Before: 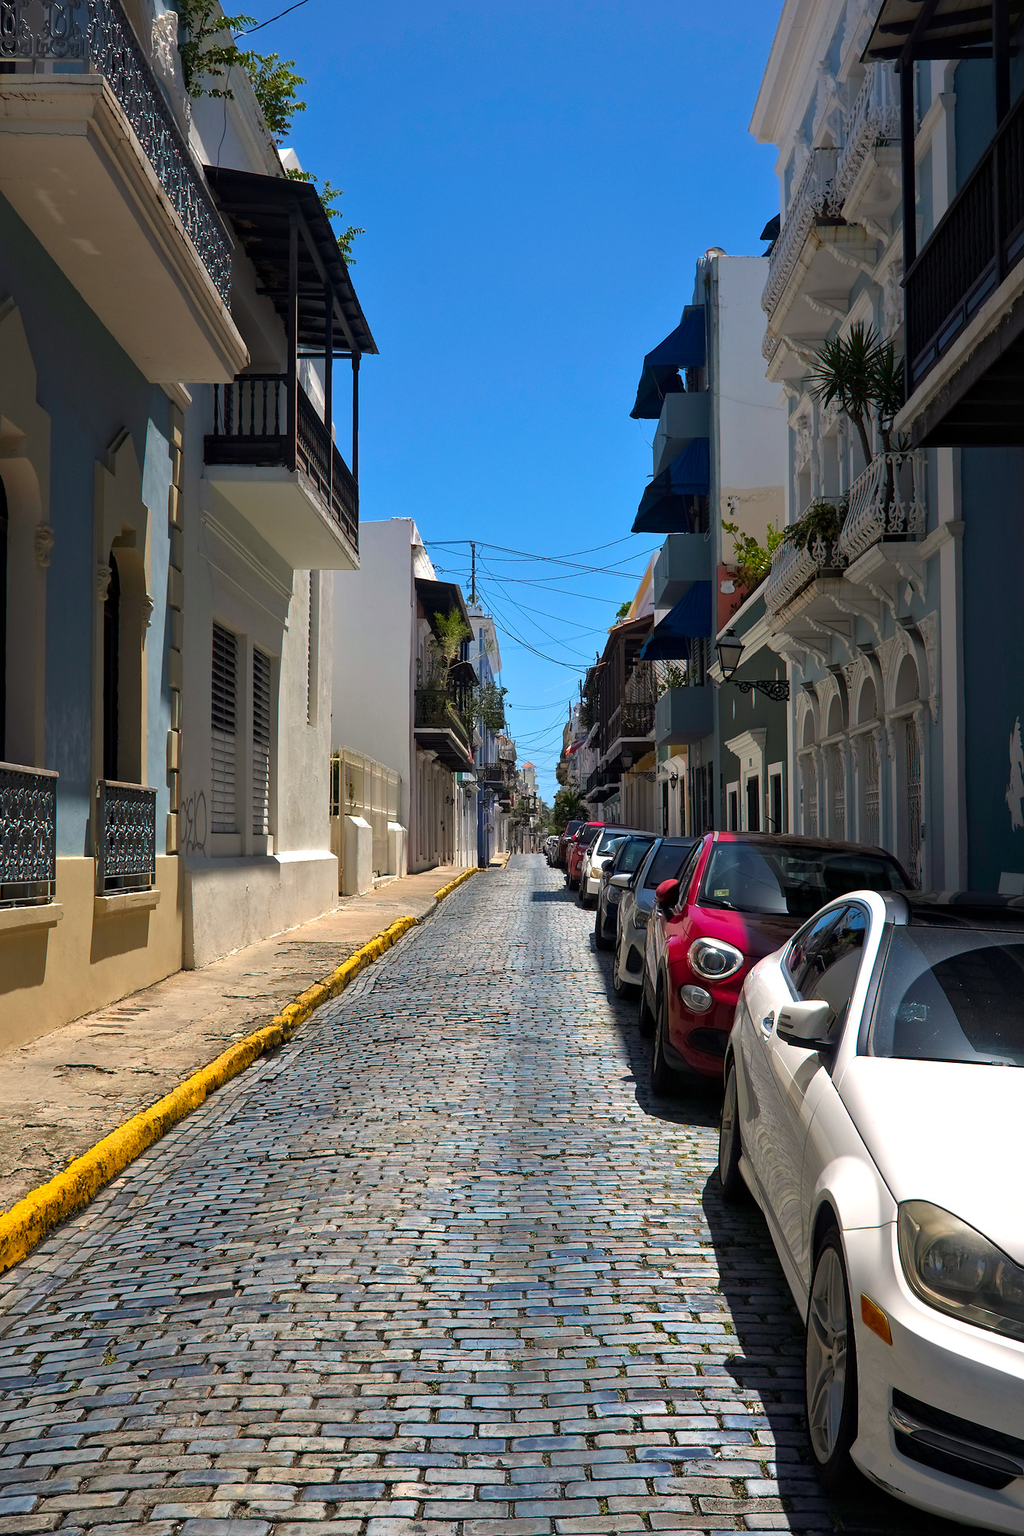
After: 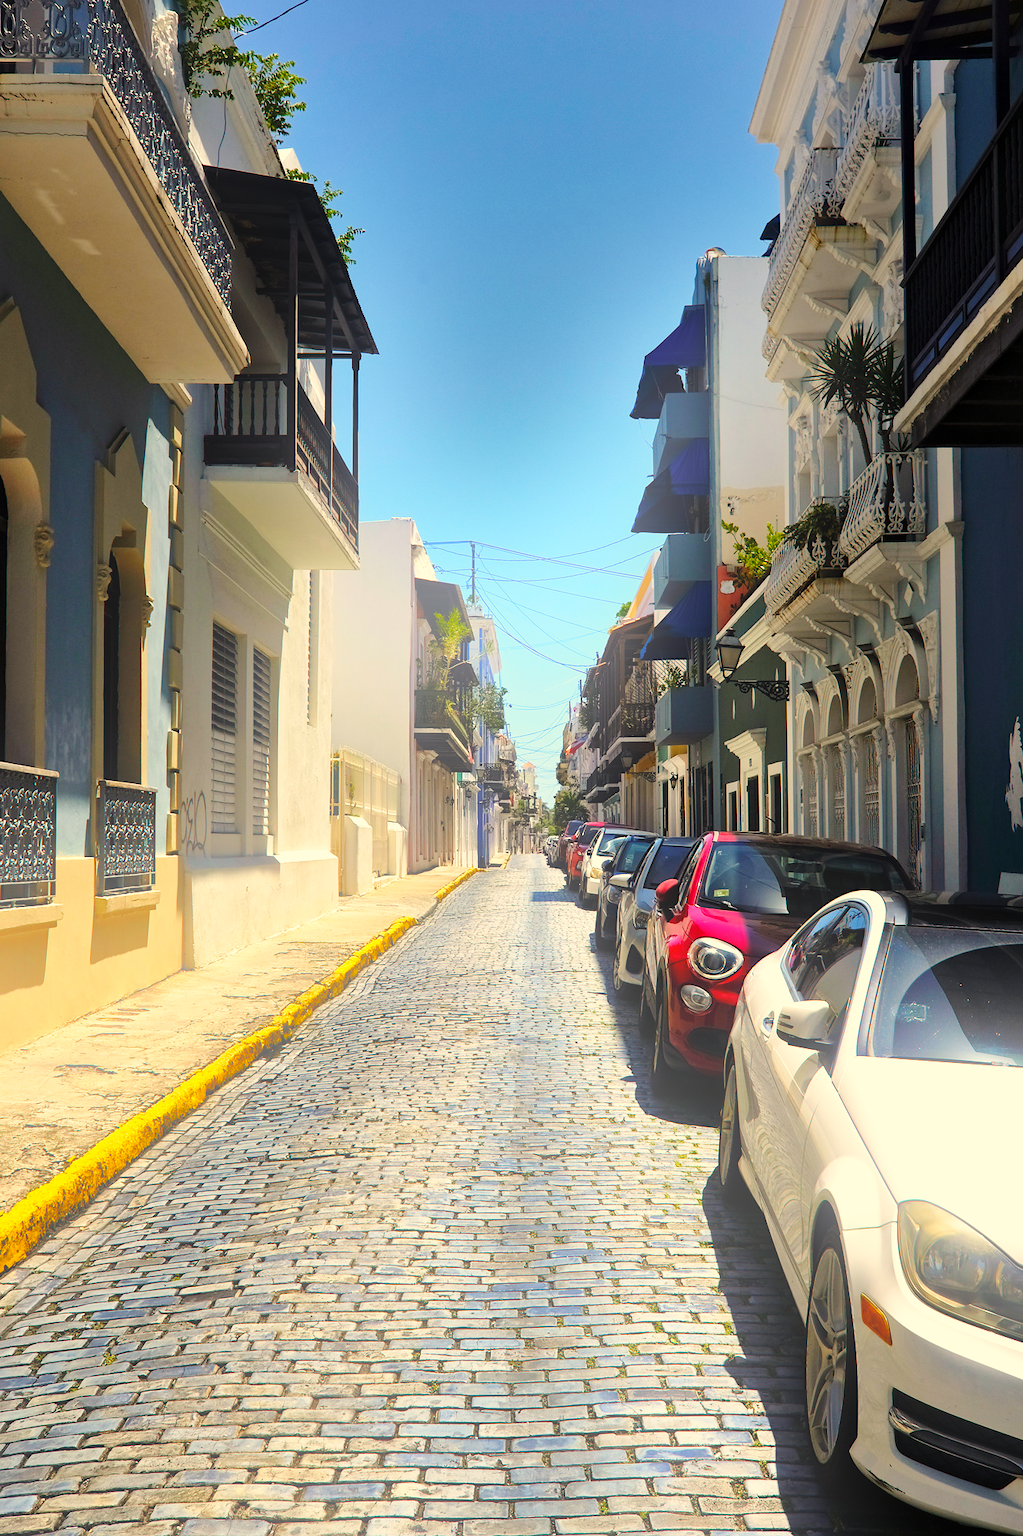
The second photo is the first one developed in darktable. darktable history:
color correction: highlights a* 1.39, highlights b* 17.83
base curve: curves: ch0 [(0, 0) (0.028, 0.03) (0.121, 0.232) (0.46, 0.748) (0.859, 0.968) (1, 1)], preserve colors none
bloom: threshold 82.5%, strength 16.25%
shadows and highlights: radius 108.52, shadows 44.07, highlights -67.8, low approximation 0.01, soften with gaussian
